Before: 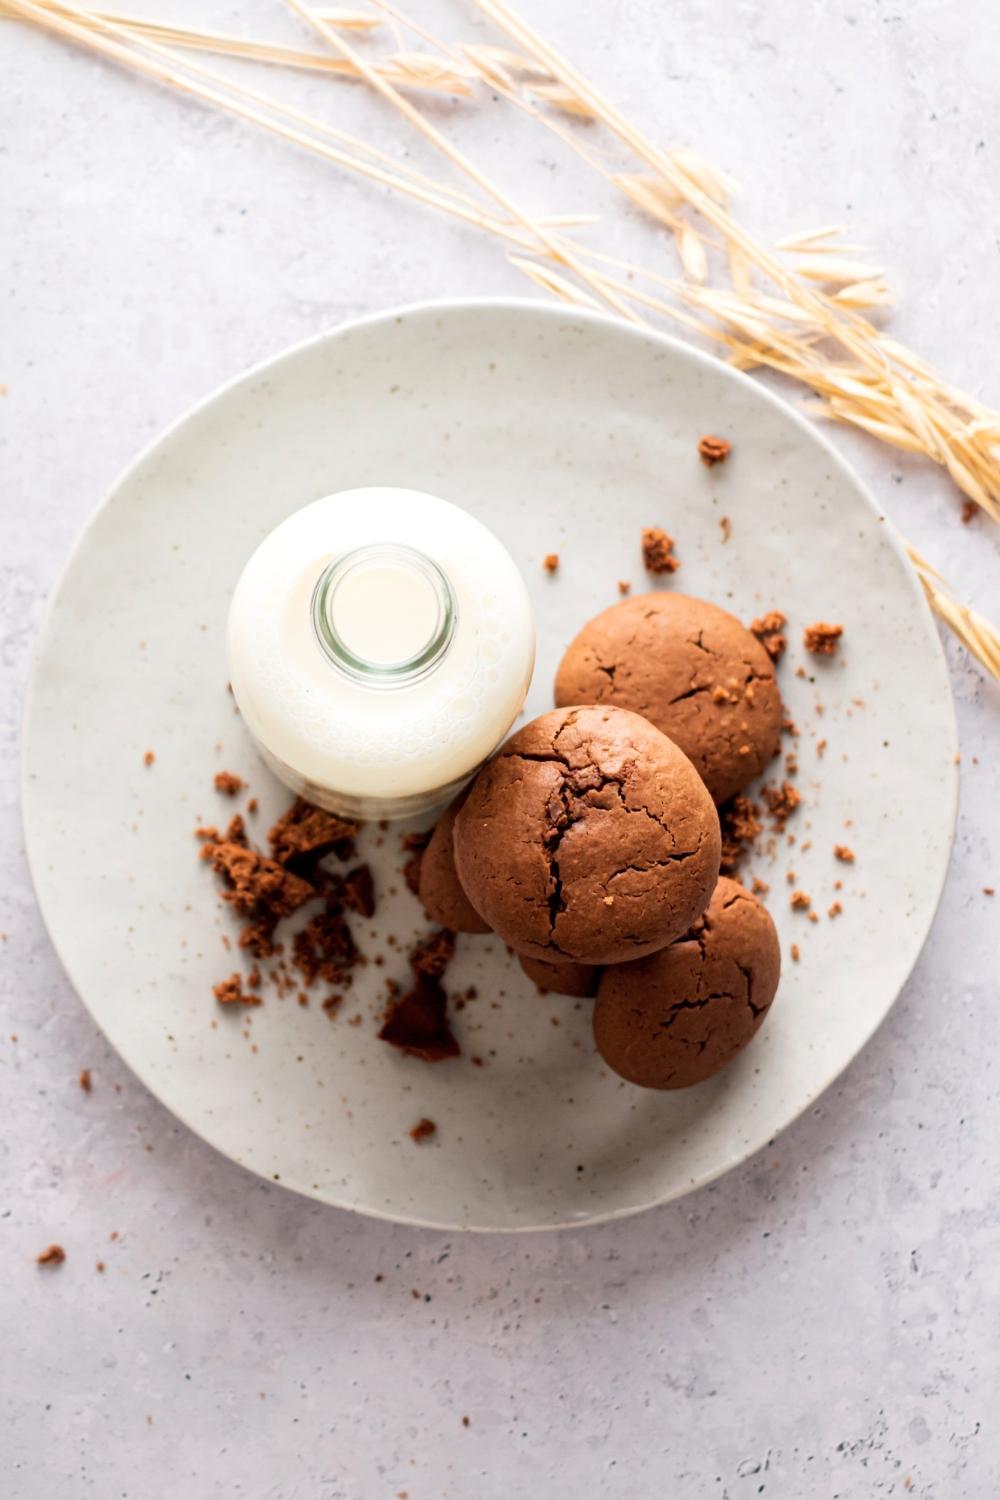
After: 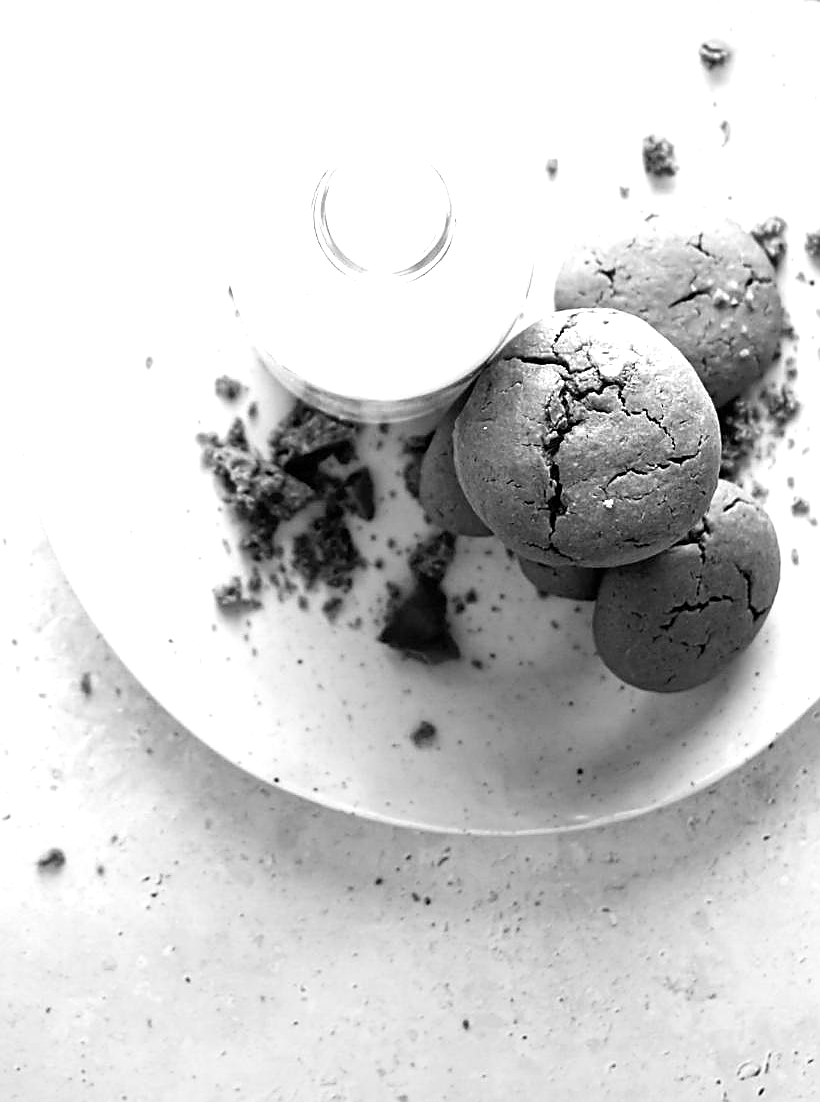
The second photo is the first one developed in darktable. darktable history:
crop: top 26.531%, right 17.959%
exposure: exposure 1 EV, compensate highlight preservation false
sharpen: radius 1.4, amount 1.25, threshold 0.7
monochrome: on, module defaults
graduated density: rotation -180°, offset 27.42
